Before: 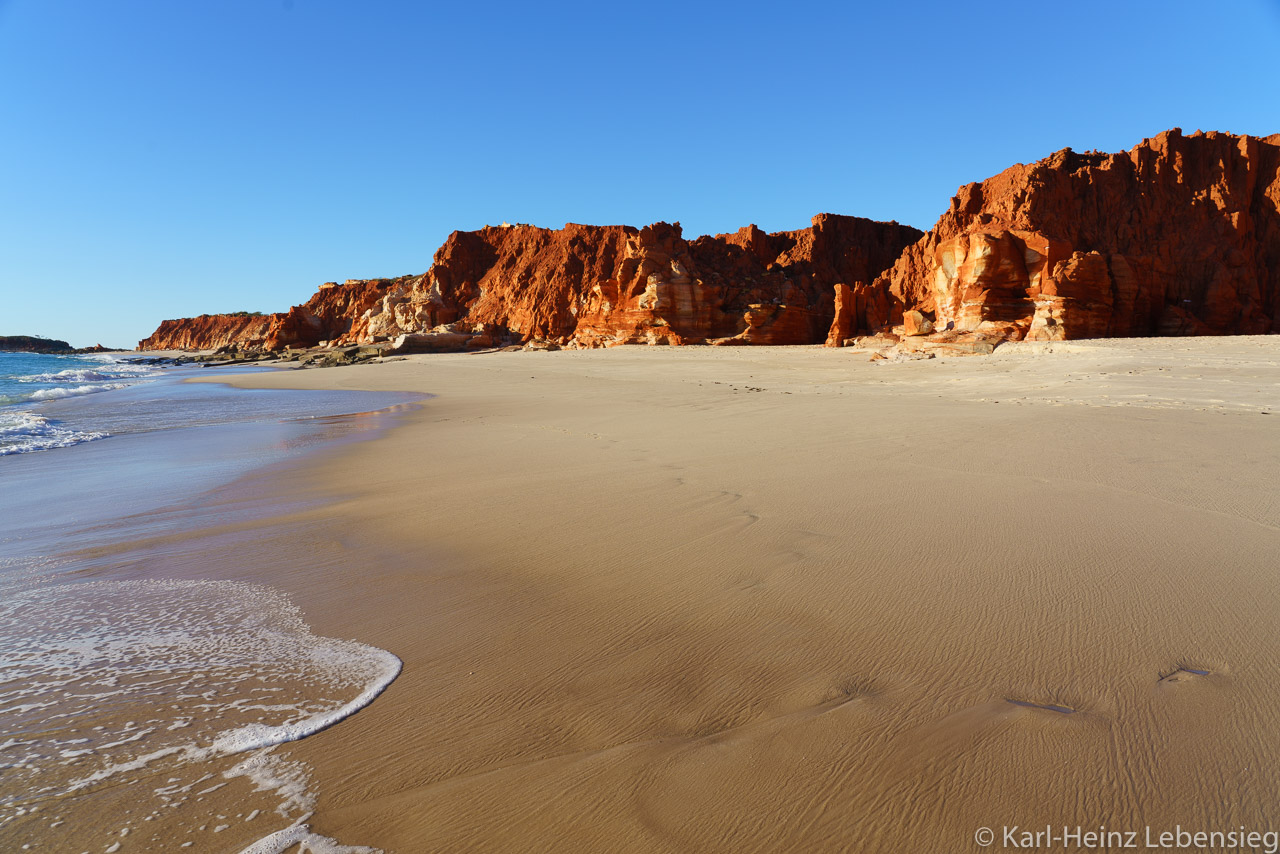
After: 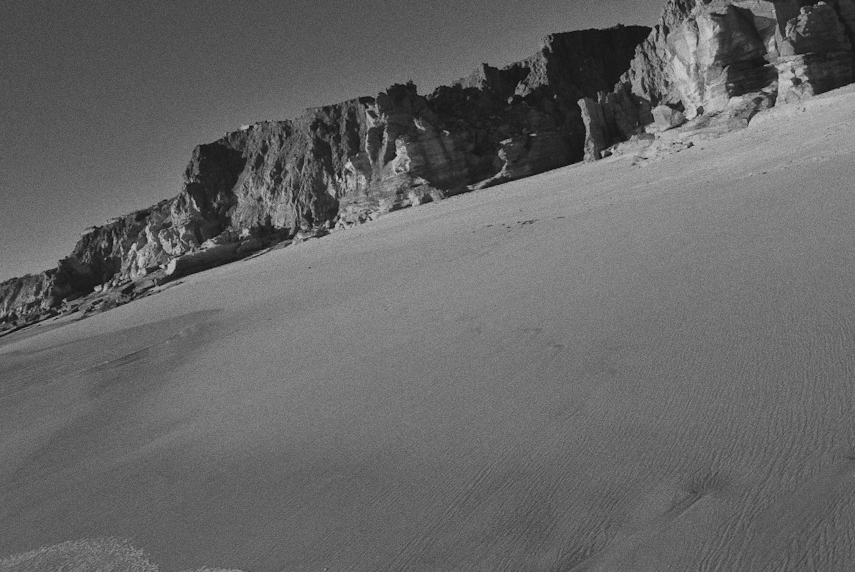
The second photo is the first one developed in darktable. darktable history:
shadows and highlights: shadows 24.5, highlights -78.15, soften with gaussian
grain: coarseness 0.09 ISO
crop: left 13.443%, right 13.31%
tone equalizer: on, module defaults
rotate and perspective: rotation -14.8°, crop left 0.1, crop right 0.903, crop top 0.25, crop bottom 0.748
monochrome: a 79.32, b 81.83, size 1.1
lowpass: radius 0.1, contrast 0.85, saturation 1.1, unbound 0
